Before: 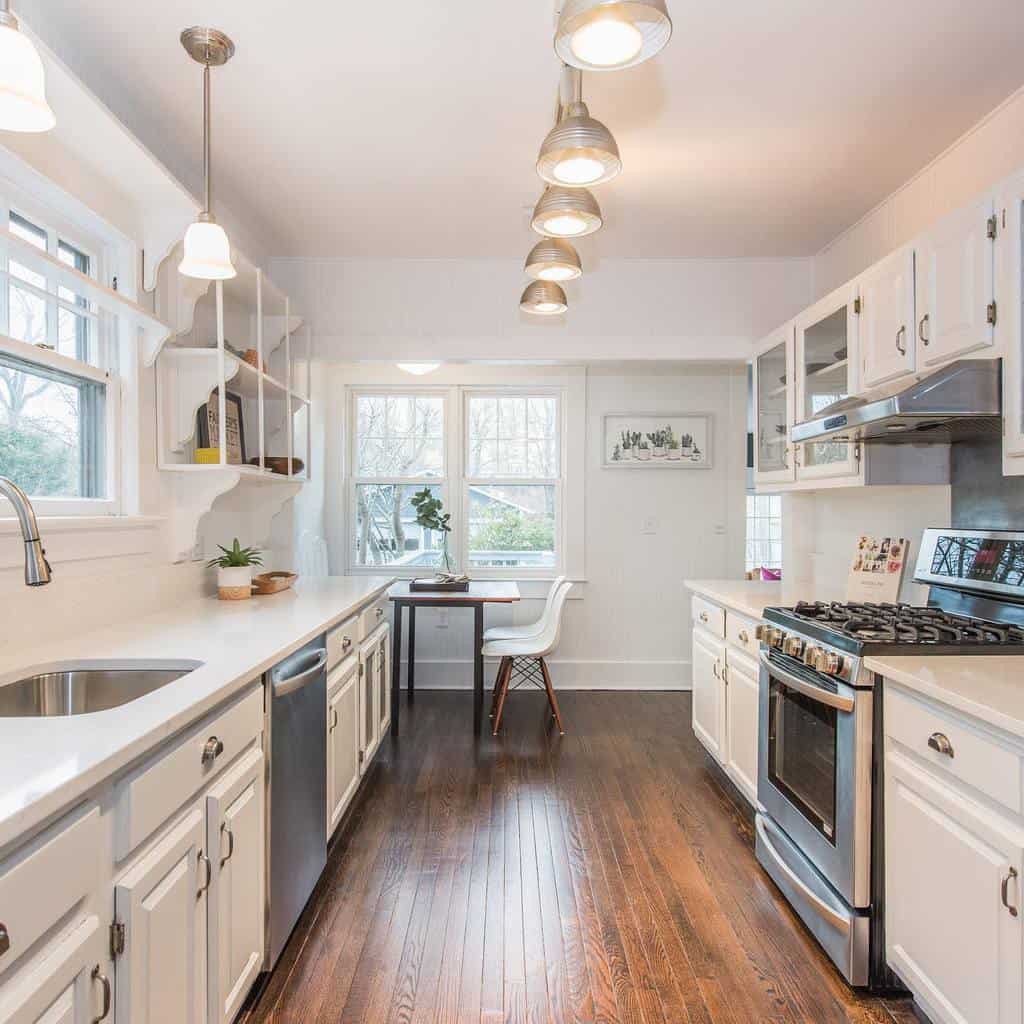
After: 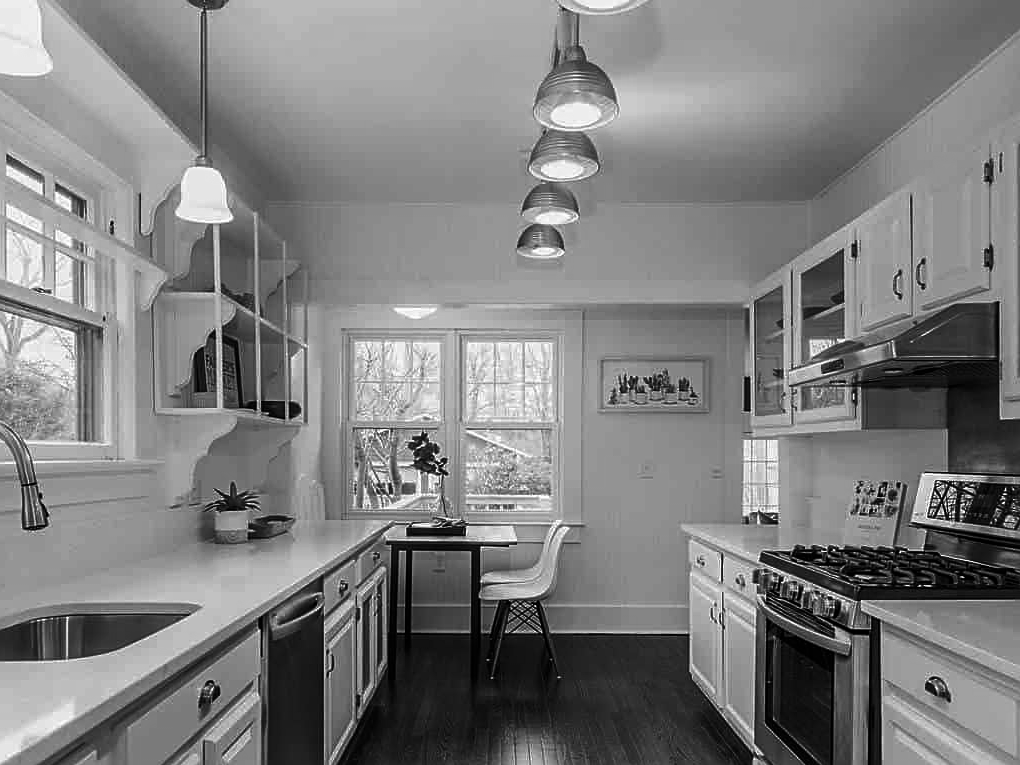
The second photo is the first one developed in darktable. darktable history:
crop: left 0.387%, top 5.469%, bottom 19.809%
sharpen: on, module defaults
contrast brightness saturation: contrast -0.03, brightness -0.59, saturation -1
